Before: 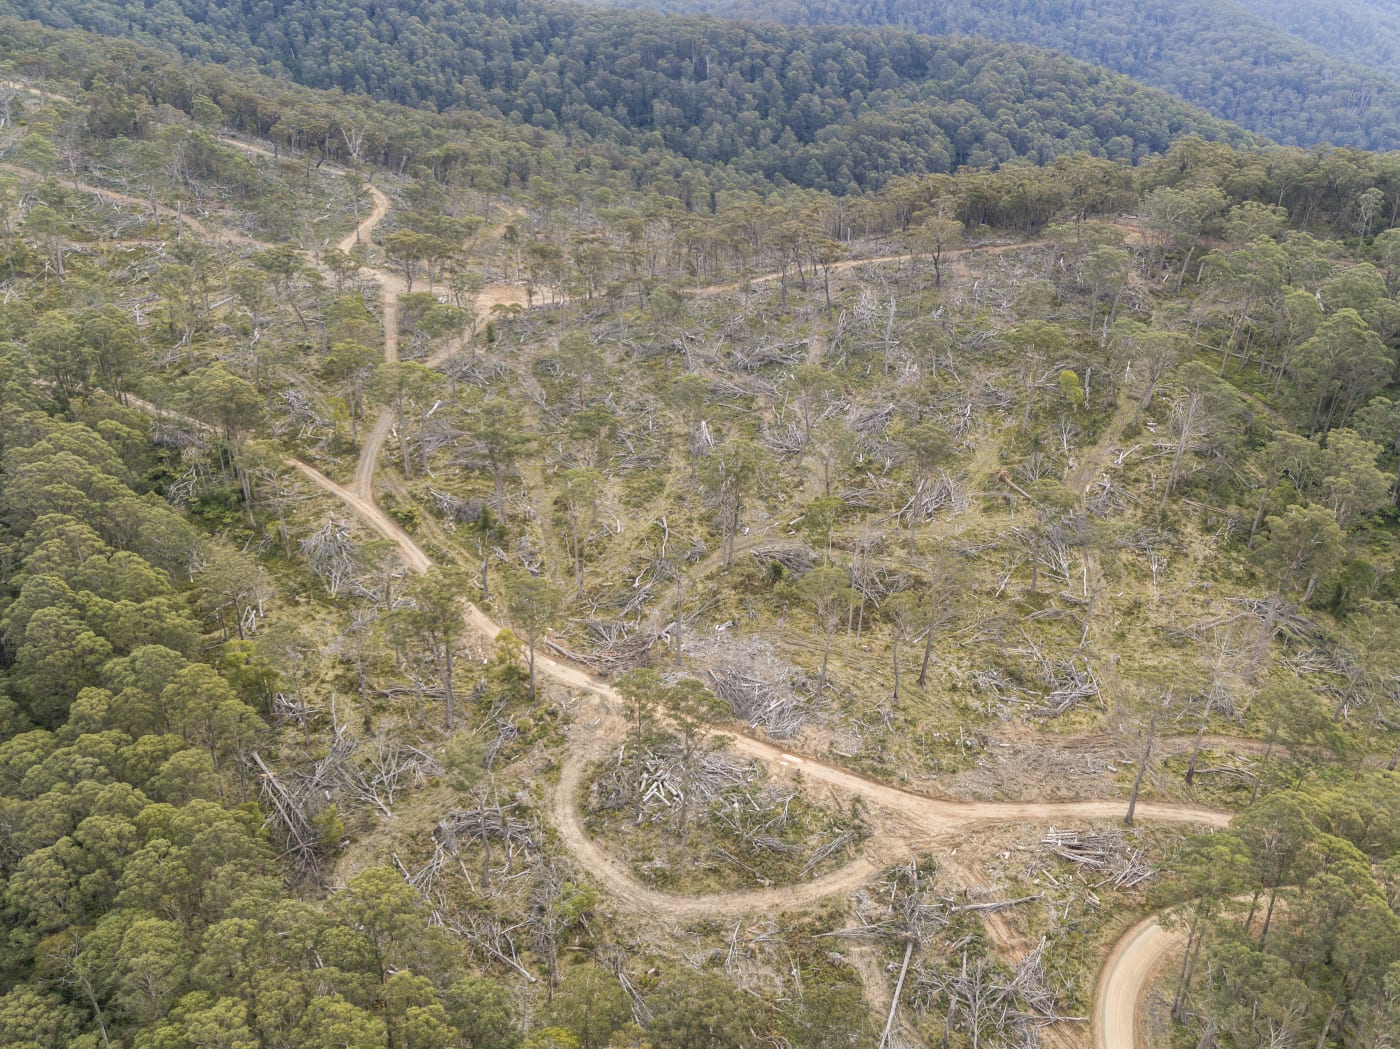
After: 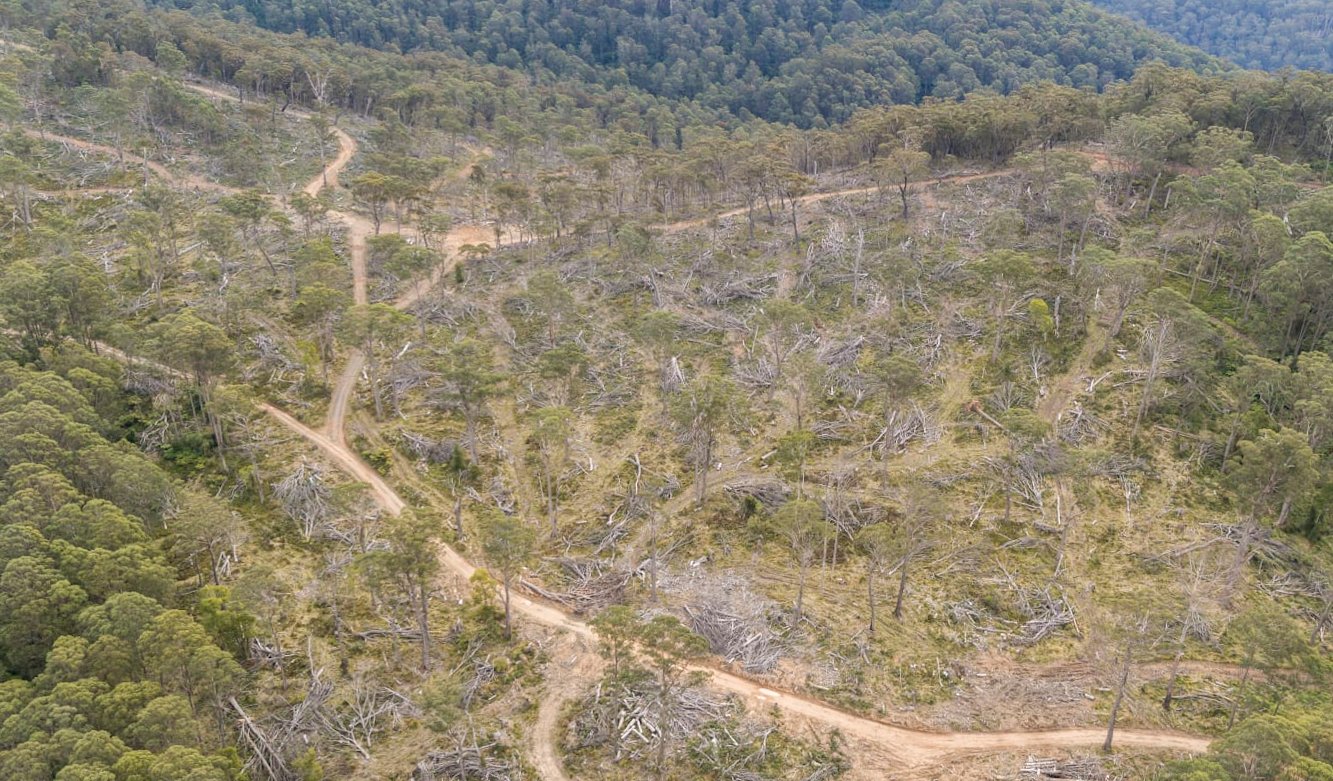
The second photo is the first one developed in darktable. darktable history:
crop: left 2.737%, top 7.287%, right 3.421%, bottom 20.179%
rotate and perspective: rotation -1.17°, automatic cropping off
